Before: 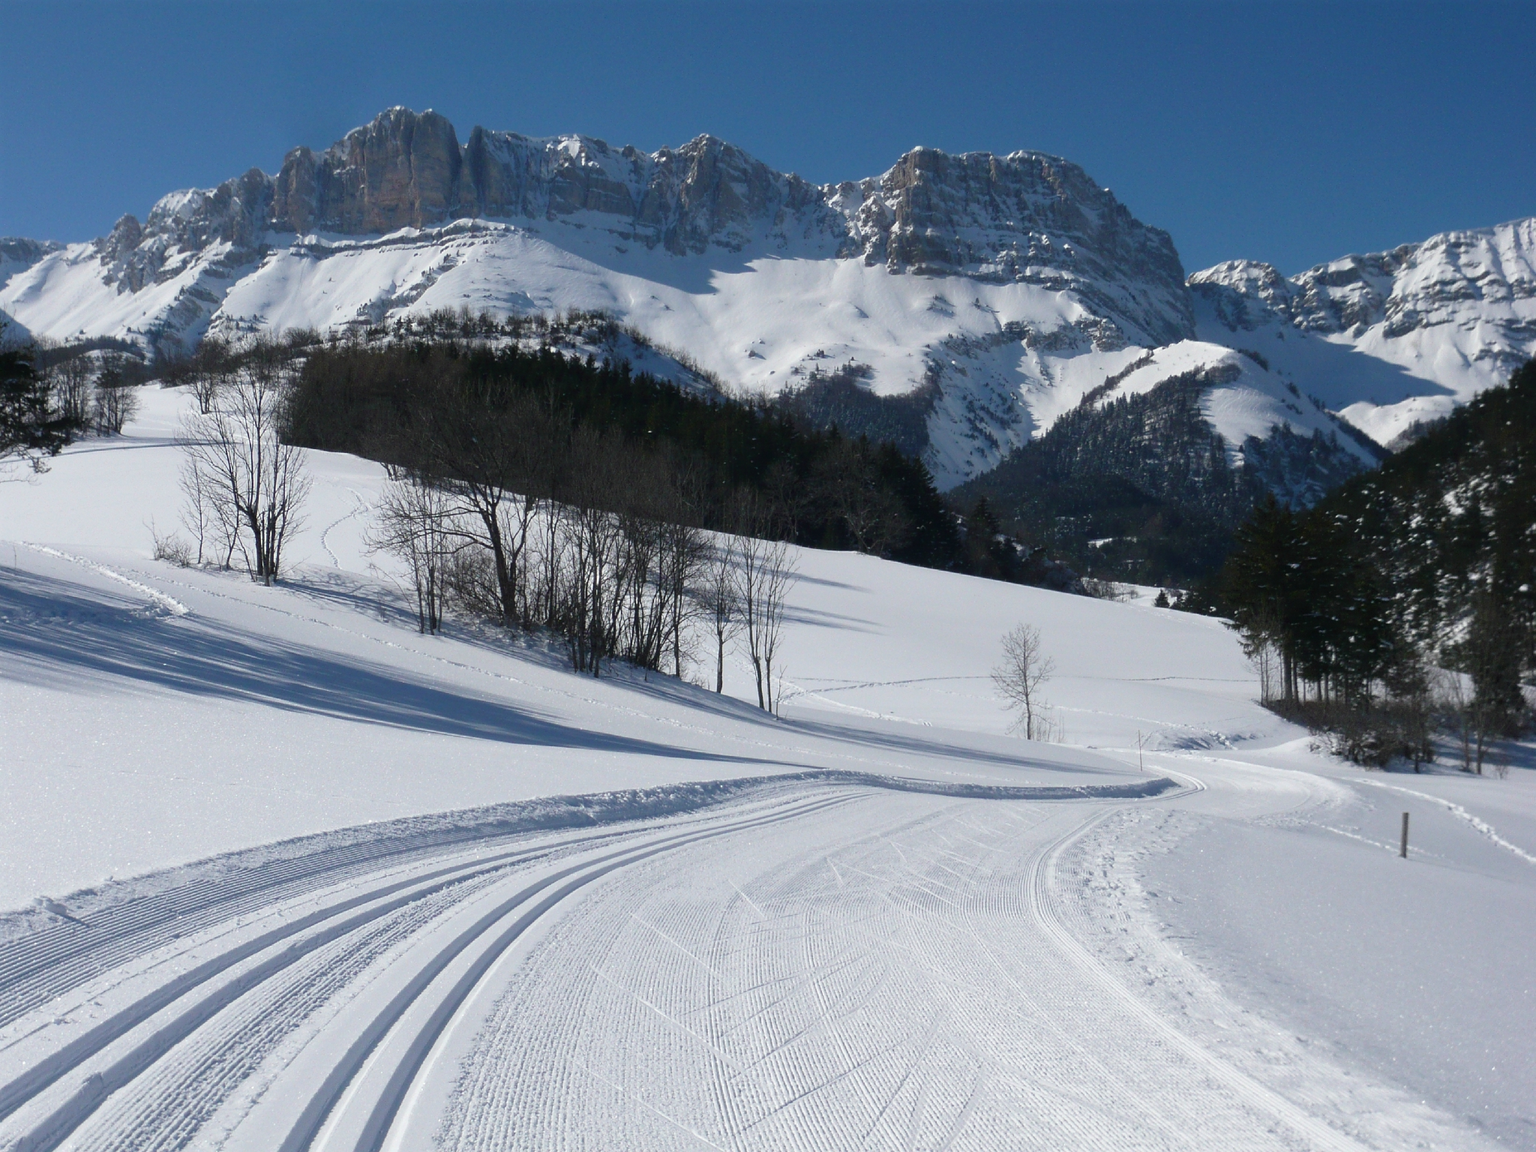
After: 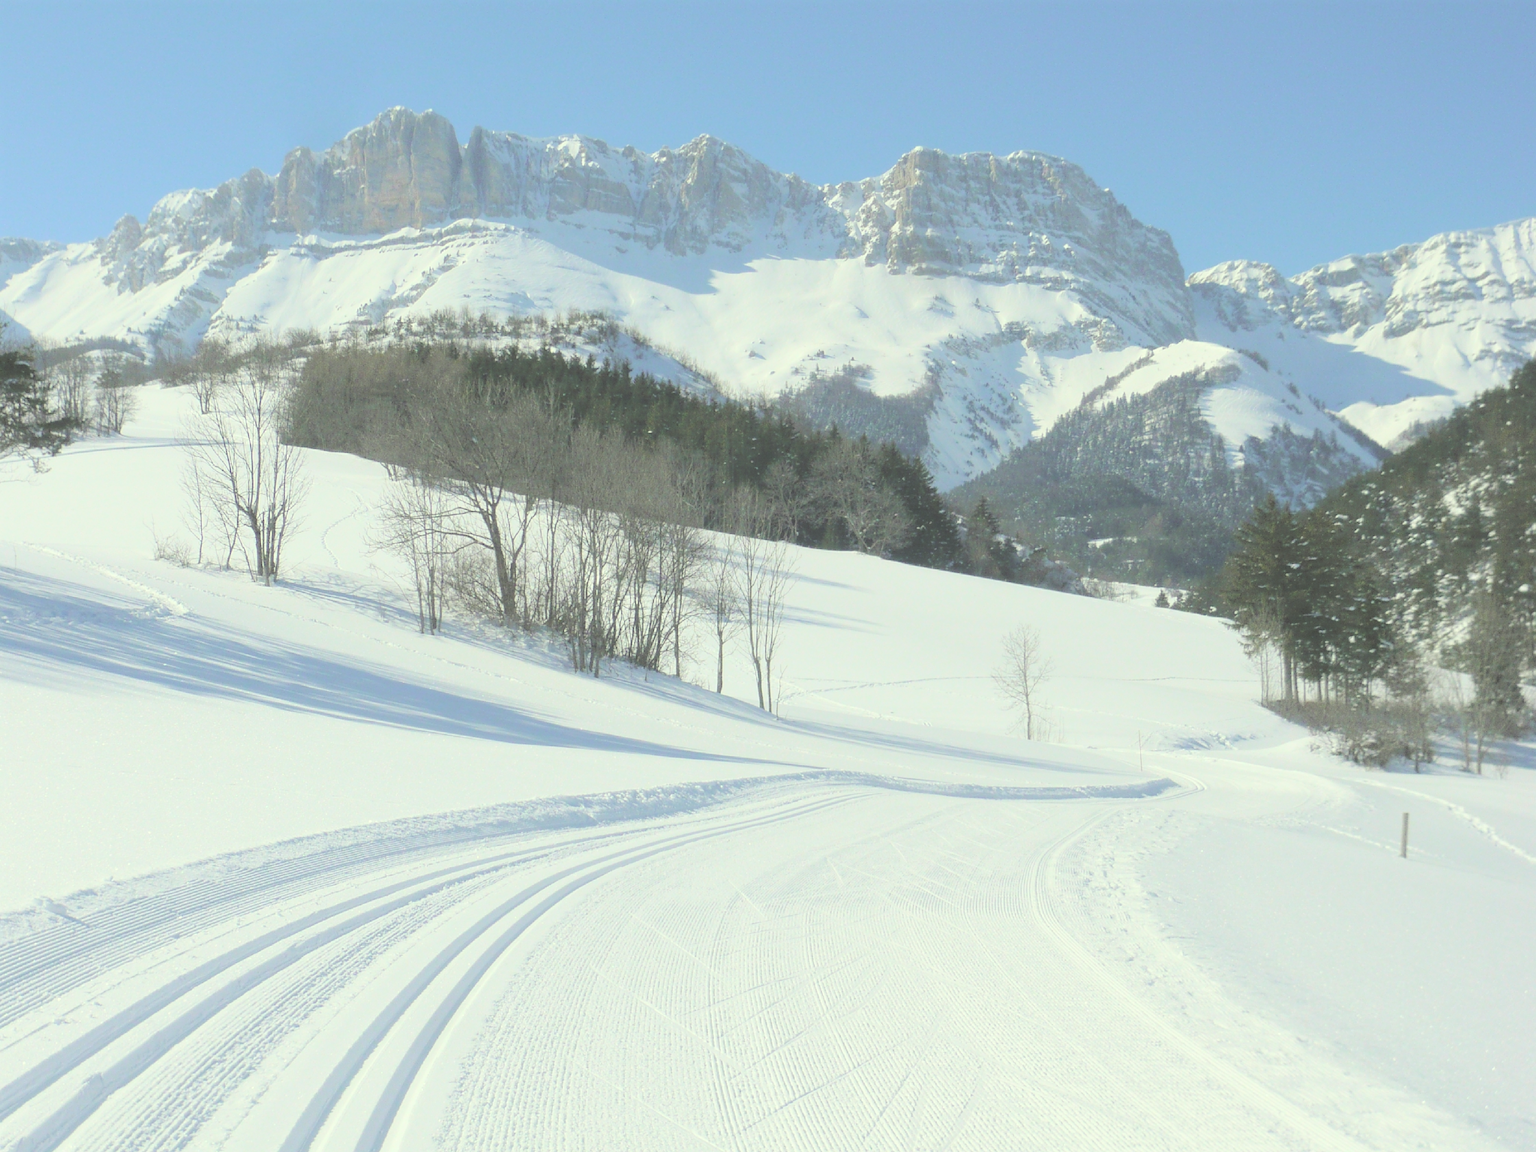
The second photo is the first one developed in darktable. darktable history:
contrast brightness saturation: brightness 0.985
color correction: highlights a* -5.78, highlights b* 10.69
